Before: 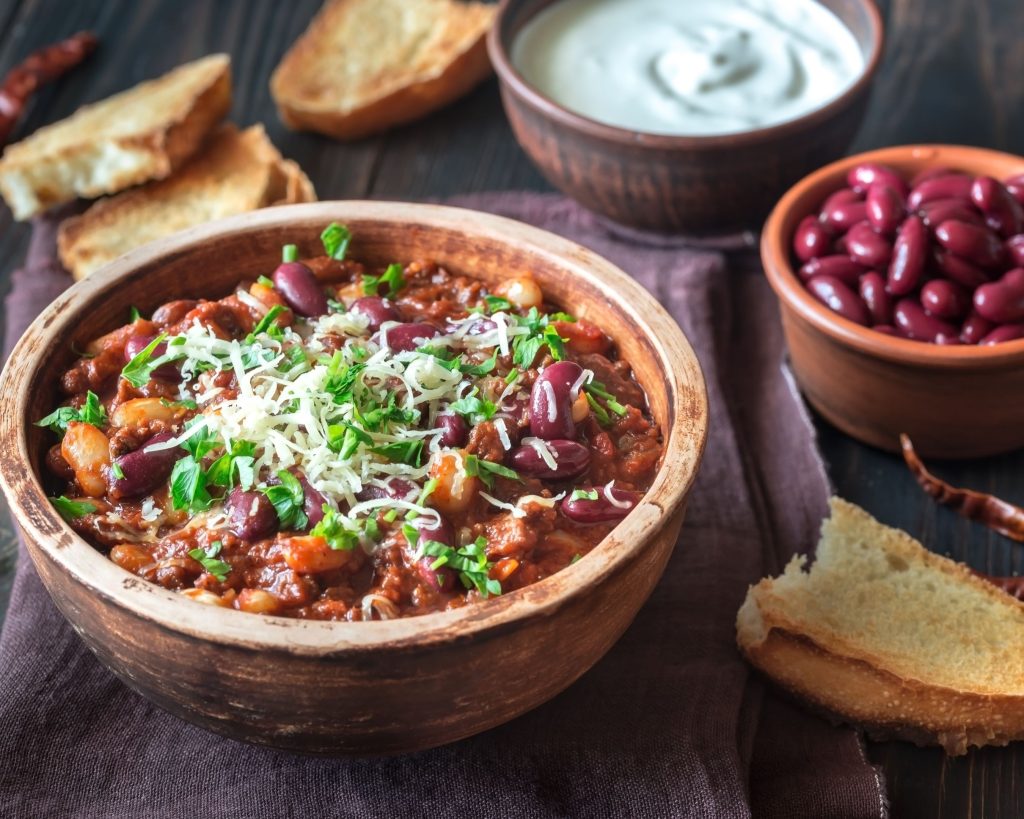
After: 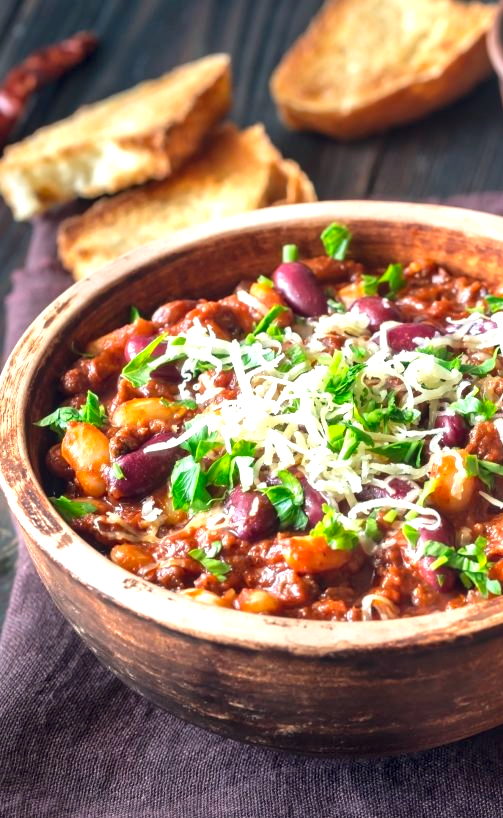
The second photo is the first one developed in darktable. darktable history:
local contrast: mode bilateral grid, contrast 20, coarseness 50, detail 140%, midtone range 0.2
color balance rgb: shadows lift › hue 87.51°, highlights gain › chroma 1.62%, highlights gain › hue 55.1°, global offset › chroma 0.06%, global offset › hue 253.66°, linear chroma grading › global chroma 0.5%, perceptual saturation grading › global saturation 16.38%
crop and rotate: left 0%, top 0%, right 50.845%
exposure: exposure 0.6 EV, compensate highlight preservation false
